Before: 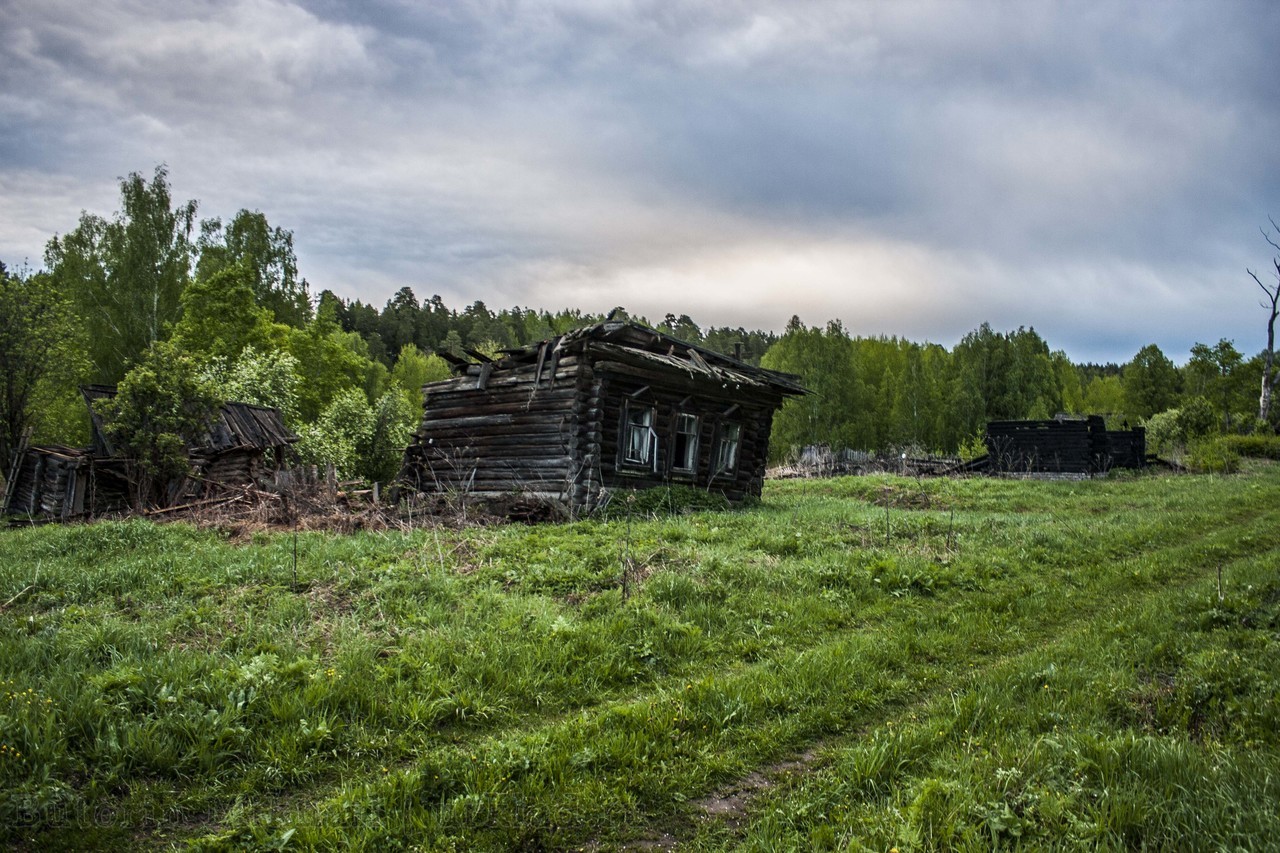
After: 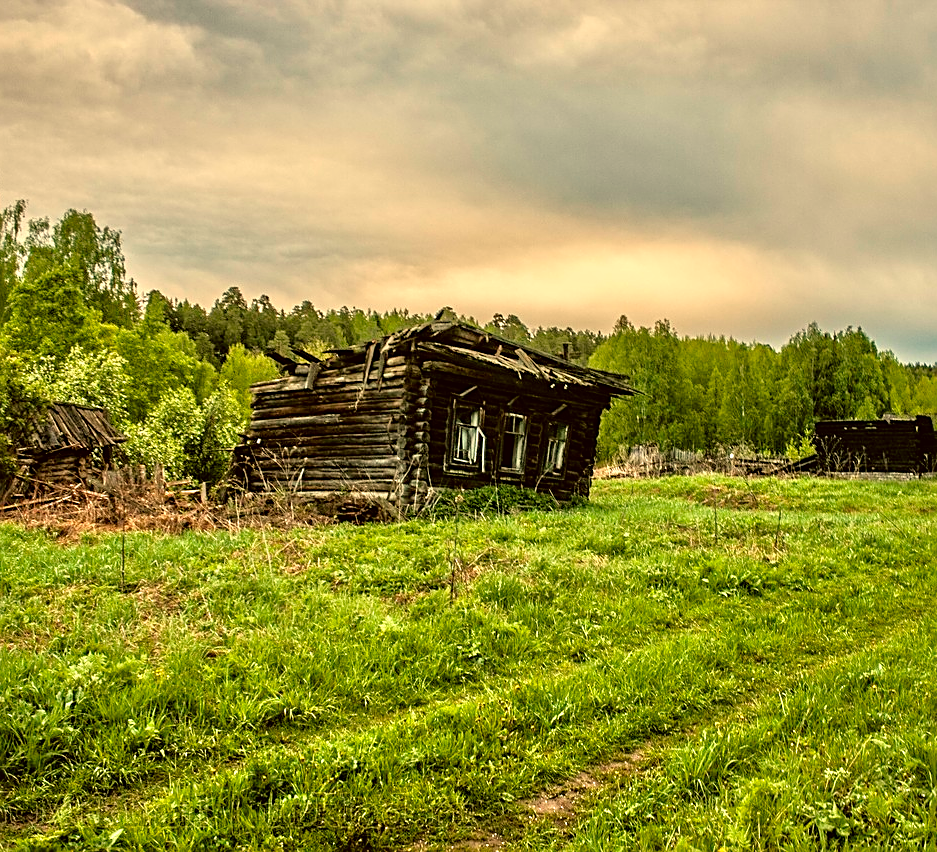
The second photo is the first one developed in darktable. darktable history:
white balance: red 1.123, blue 0.83
crop: left 13.443%, right 13.31%
color correction: highlights a* -1.43, highlights b* 10.12, shadows a* 0.395, shadows b* 19.35
tone equalizer: -7 EV 0.15 EV, -6 EV 0.6 EV, -5 EV 1.15 EV, -4 EV 1.33 EV, -3 EV 1.15 EV, -2 EV 0.6 EV, -1 EV 0.15 EV, mask exposure compensation -0.5 EV
sharpen: on, module defaults
